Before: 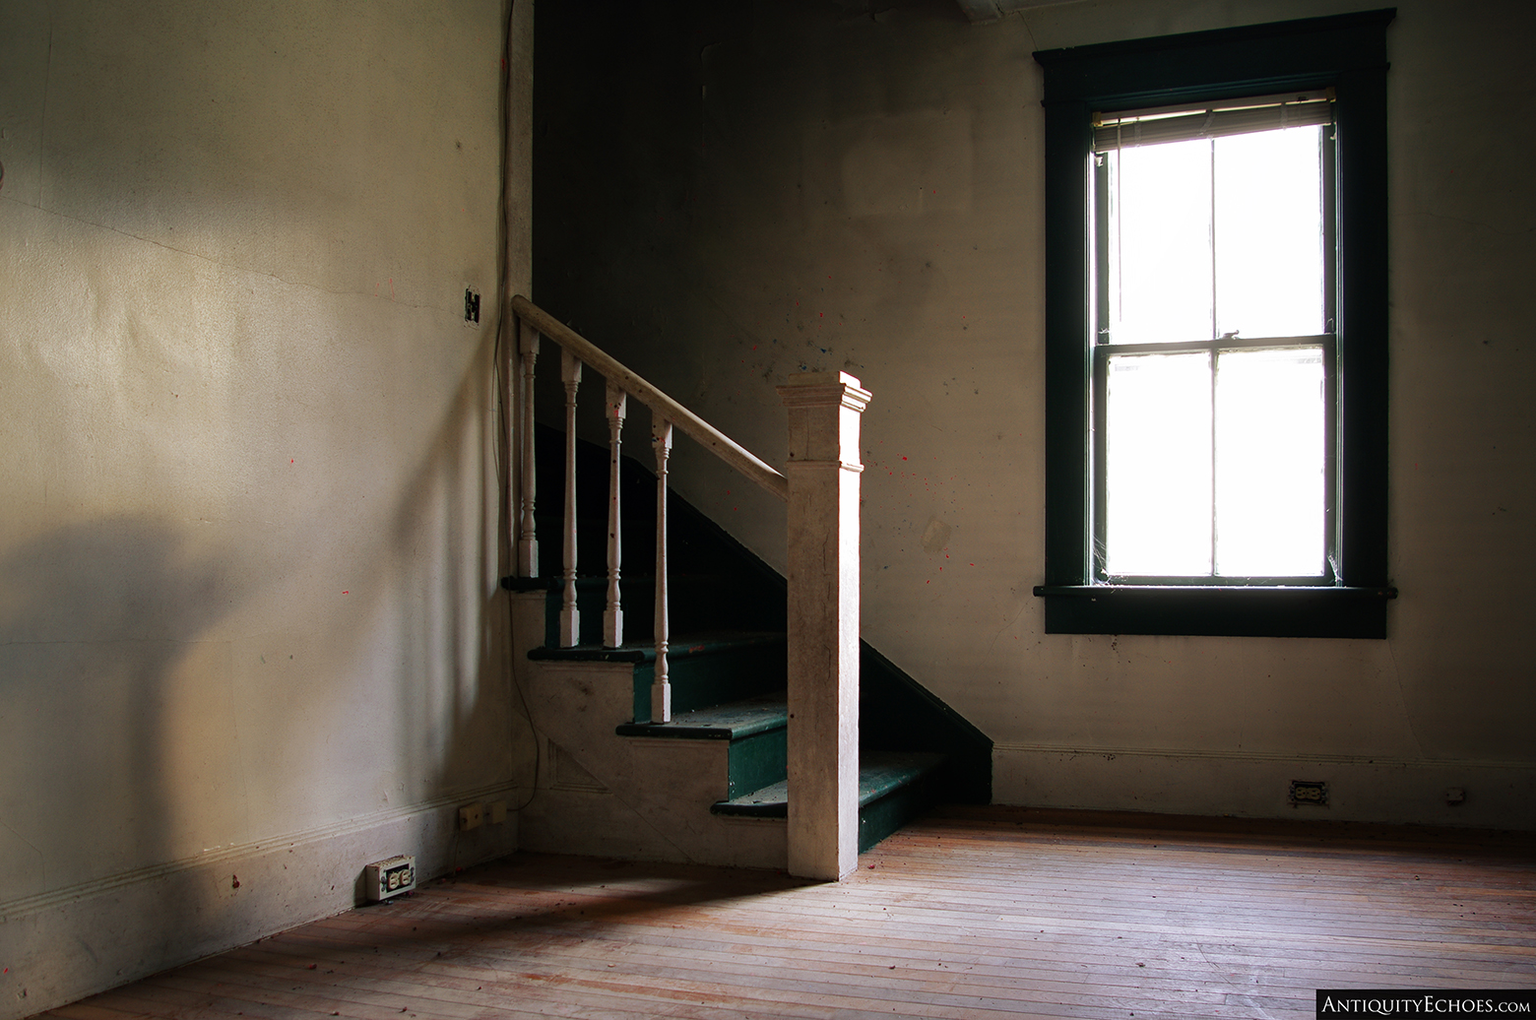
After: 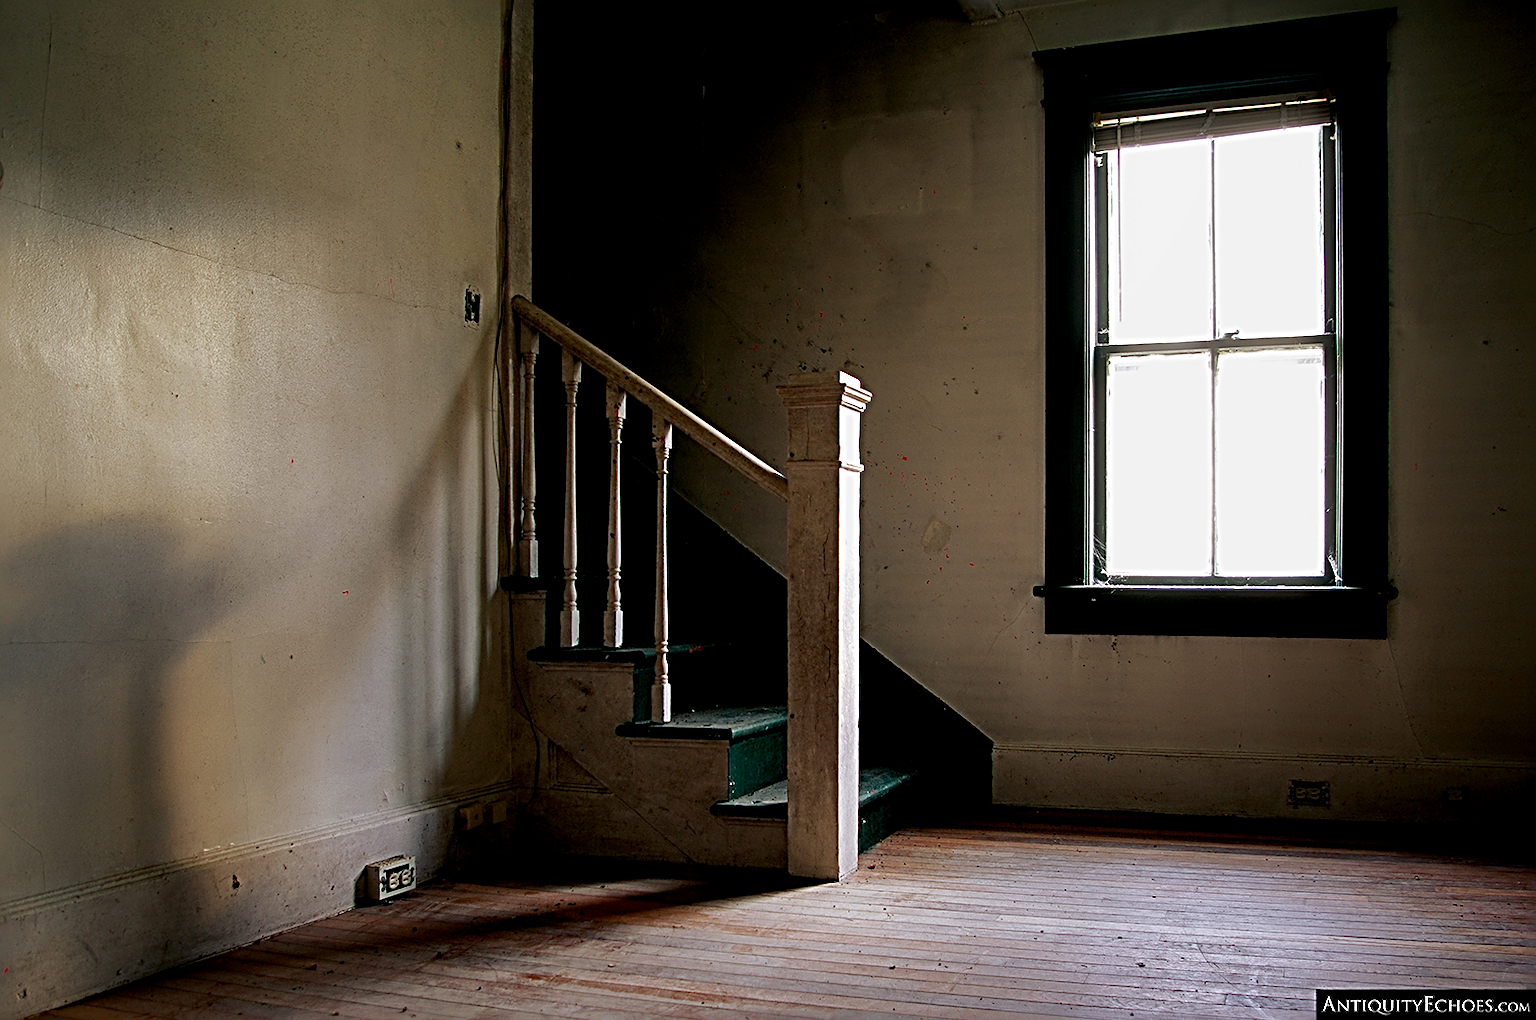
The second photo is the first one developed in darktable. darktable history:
sharpen: radius 3.728, amount 0.933
exposure: black level correction 0.009, exposure -0.162 EV, compensate highlight preservation false
